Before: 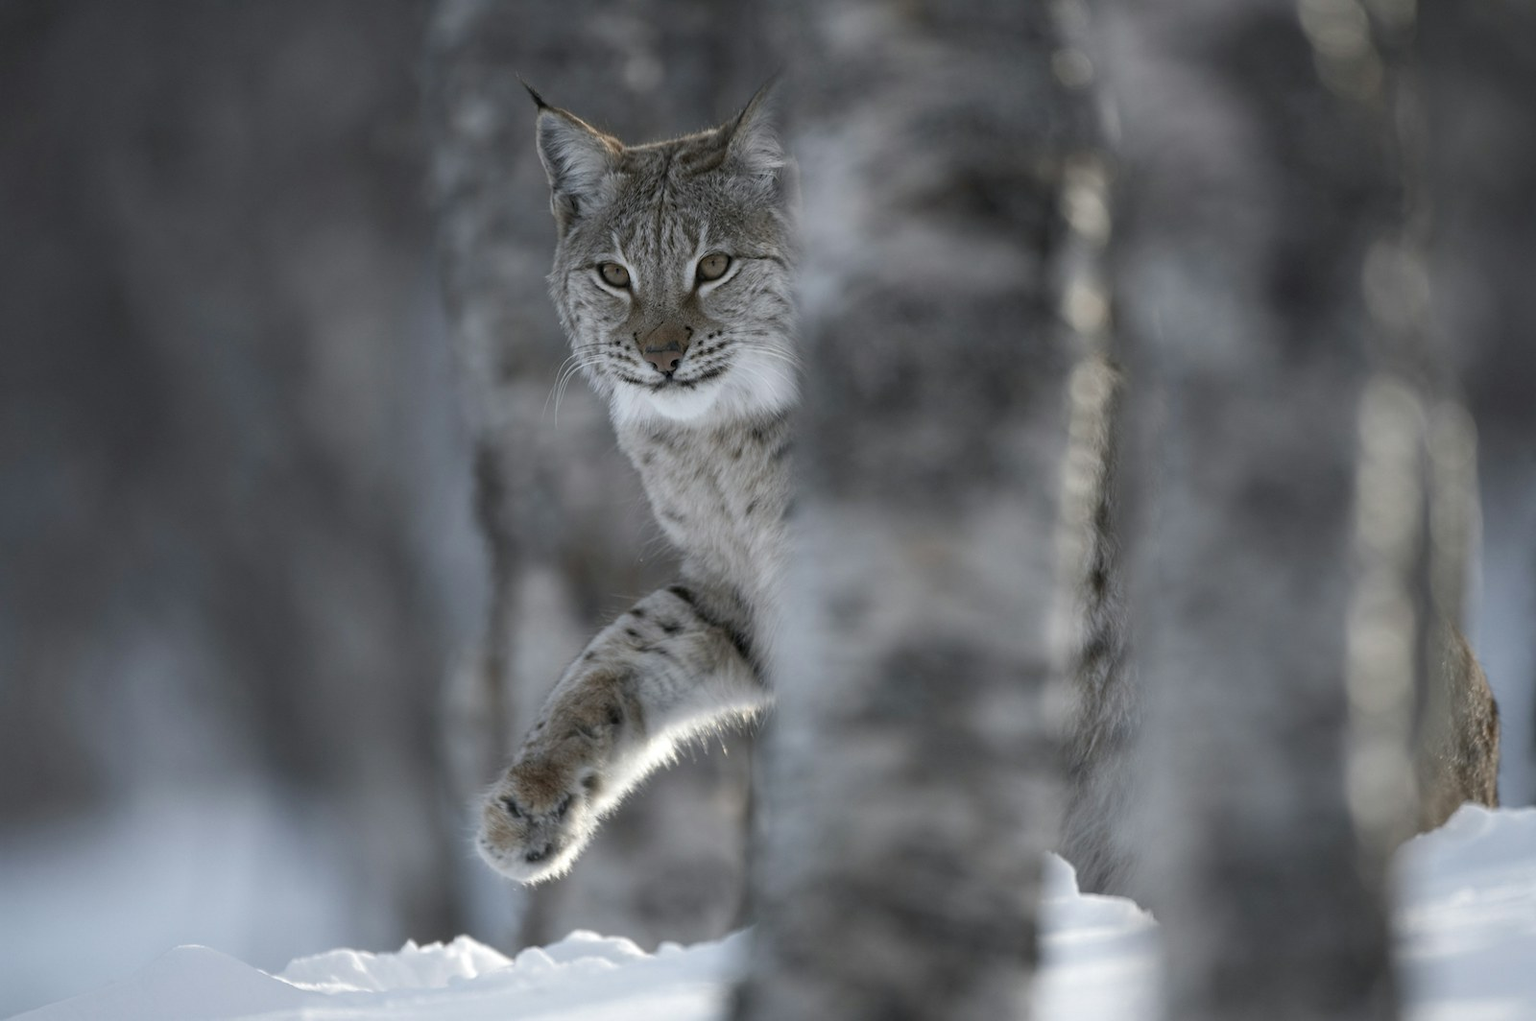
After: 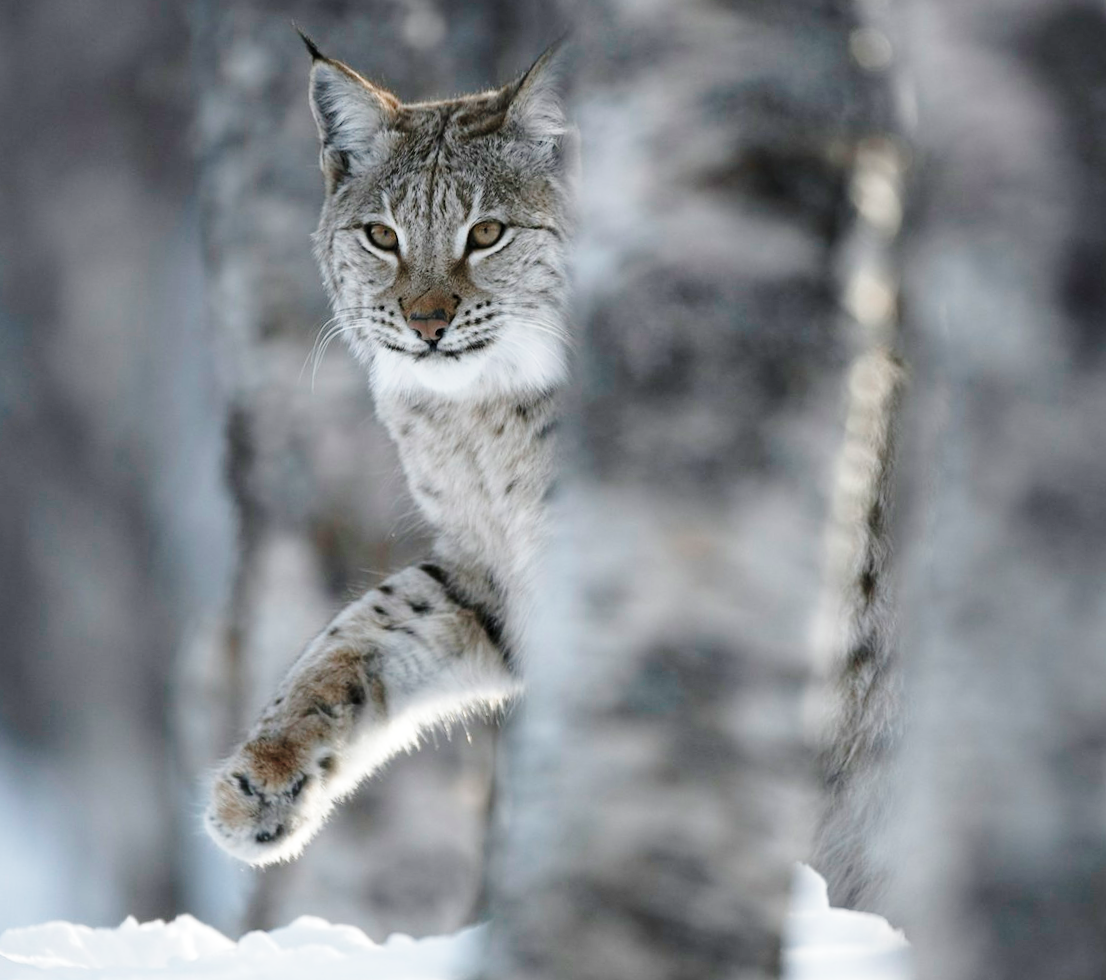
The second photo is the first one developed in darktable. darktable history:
base curve: curves: ch0 [(0, 0) (0.028, 0.03) (0.121, 0.232) (0.46, 0.748) (0.859, 0.968) (1, 1)], preserve colors none
crop and rotate: angle -3.27°, left 14.277%, top 0.028%, right 10.766%, bottom 0.028%
